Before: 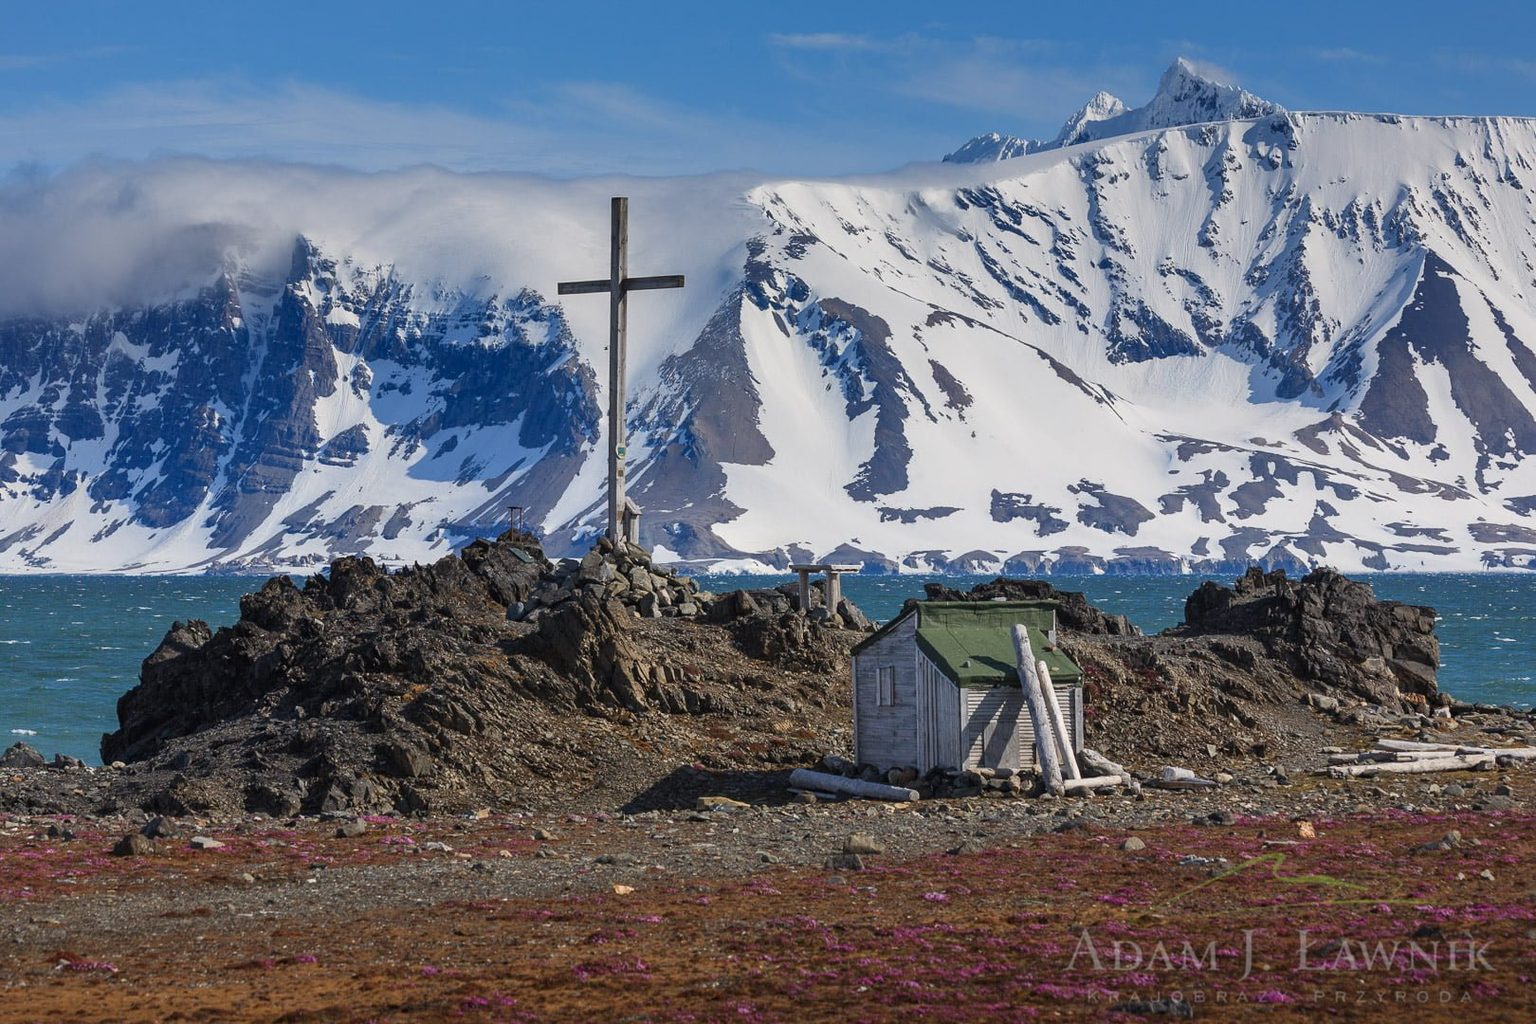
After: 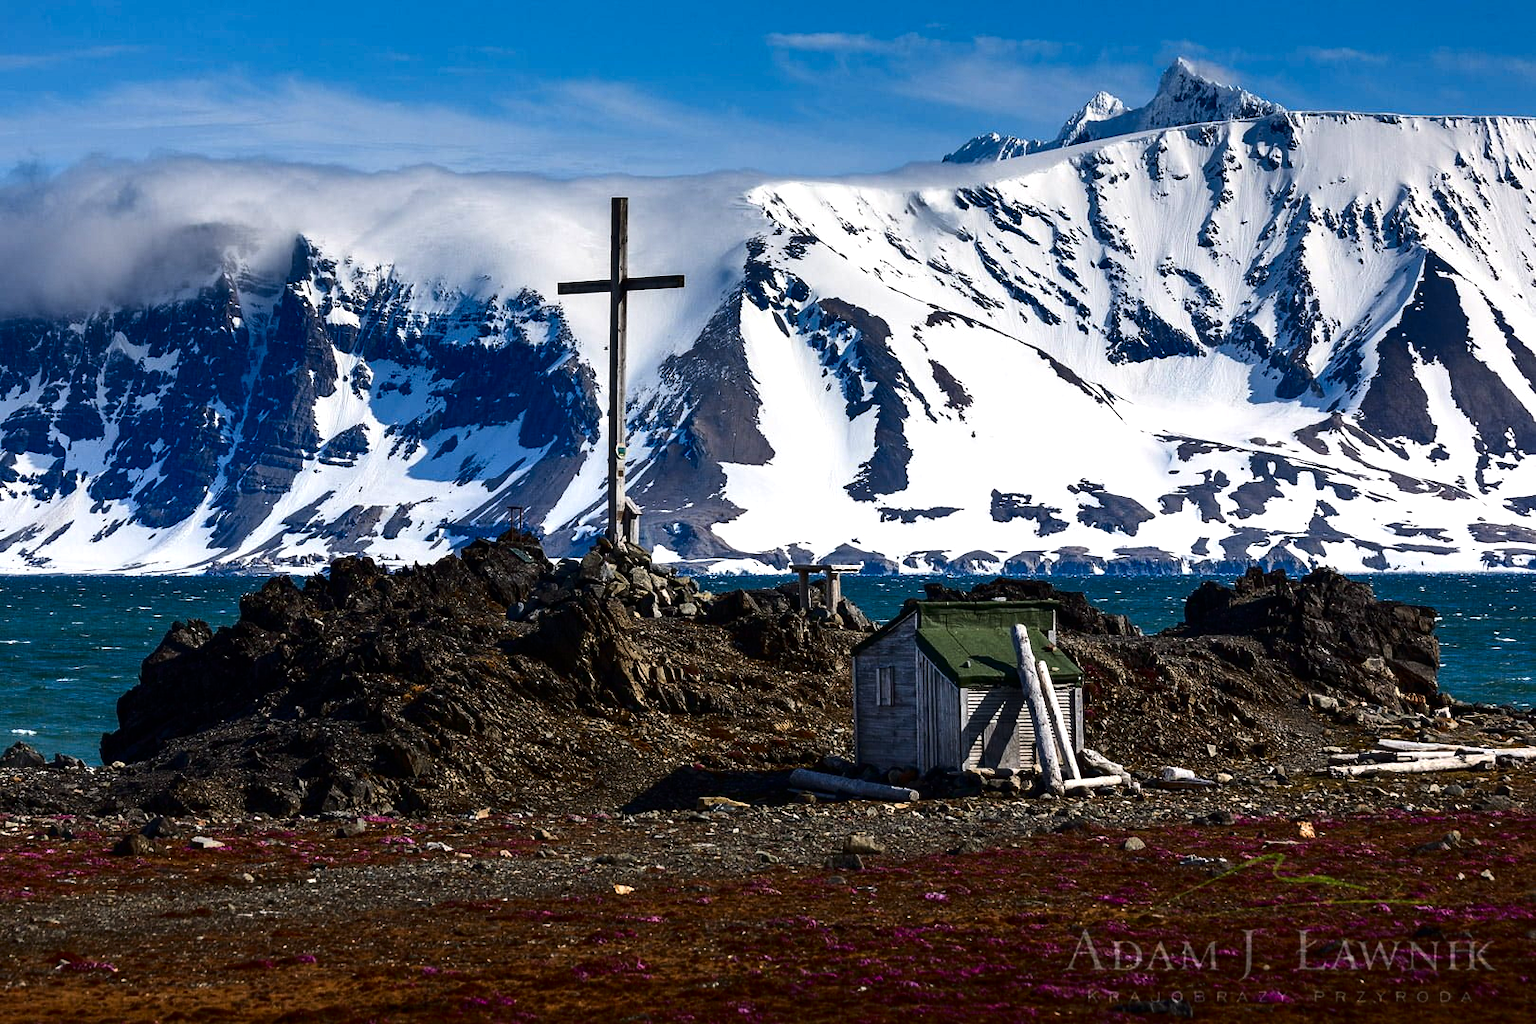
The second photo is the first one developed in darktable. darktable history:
tone equalizer: -8 EV -0.75 EV, -7 EV -0.7 EV, -6 EV -0.6 EV, -5 EV -0.4 EV, -3 EV 0.4 EV, -2 EV 0.6 EV, -1 EV 0.7 EV, +0 EV 0.75 EV, edges refinement/feathering 500, mask exposure compensation -1.57 EV, preserve details no
contrast brightness saturation: contrast 0.13, brightness -0.24, saturation 0.14
